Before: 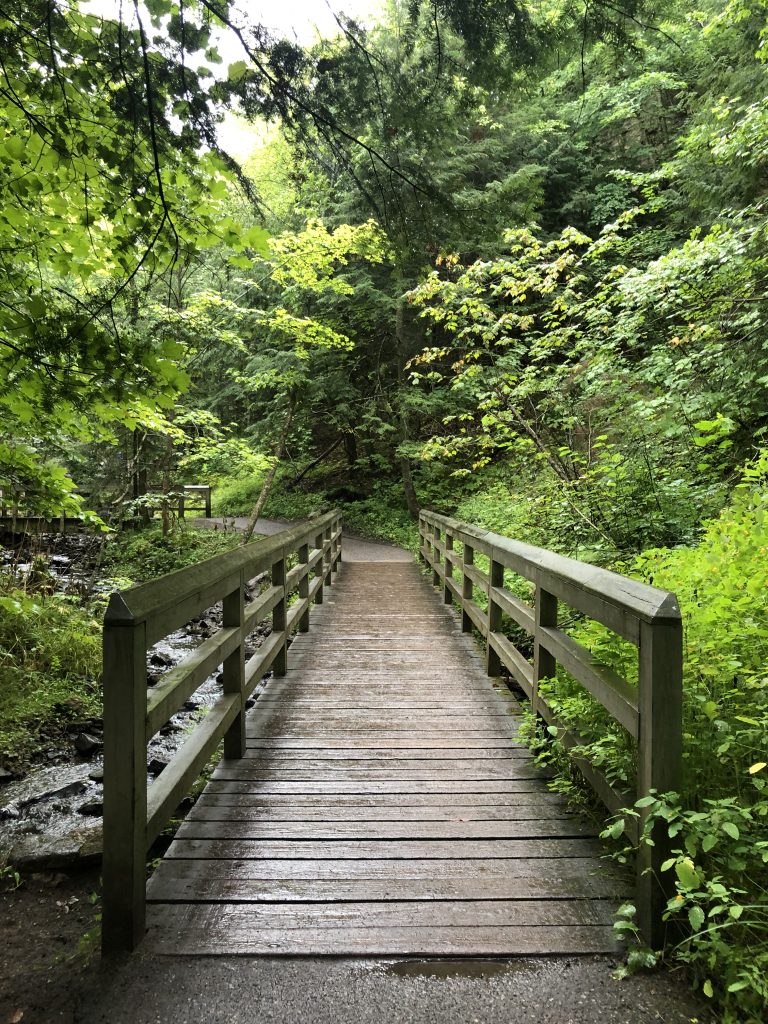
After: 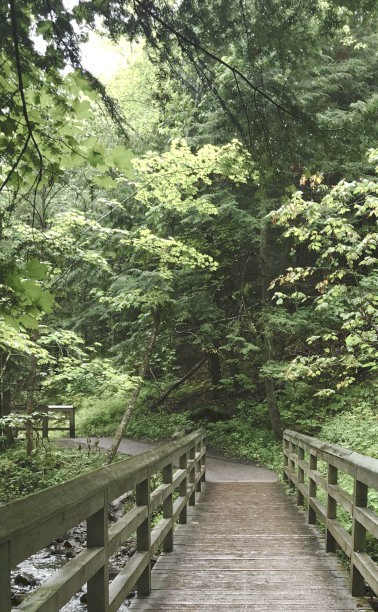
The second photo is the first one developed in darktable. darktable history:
tone curve: curves: ch0 [(0, 0) (0.003, 0.125) (0.011, 0.139) (0.025, 0.155) (0.044, 0.174) (0.069, 0.192) (0.1, 0.211) (0.136, 0.234) (0.177, 0.262) (0.224, 0.296) (0.277, 0.337) (0.335, 0.385) (0.399, 0.436) (0.468, 0.5) (0.543, 0.573) (0.623, 0.644) (0.709, 0.713) (0.801, 0.791) (0.898, 0.881) (1, 1)], preserve colors none
crop: left 17.816%, top 7.874%, right 32.93%, bottom 32.33%
color balance rgb: linear chroma grading › shadows -6.81%, linear chroma grading › highlights -5.871%, linear chroma grading › global chroma -10.124%, linear chroma grading › mid-tones -8.227%, perceptual saturation grading › global saturation 20%, perceptual saturation grading › highlights -50.476%, perceptual saturation grading › shadows 31.161%, global vibrance 9.672%
